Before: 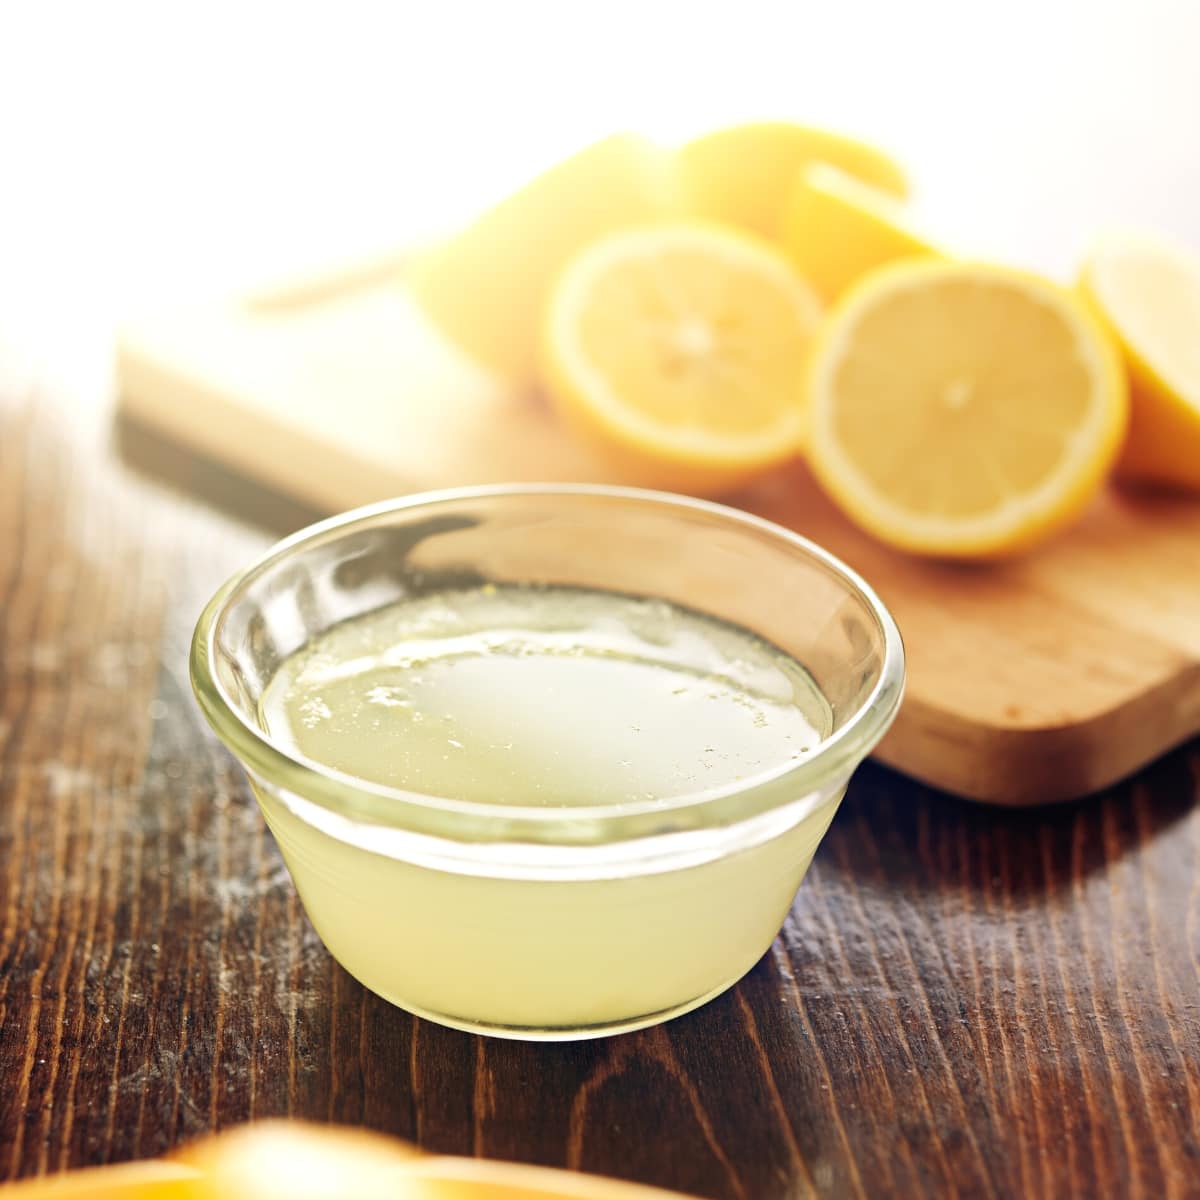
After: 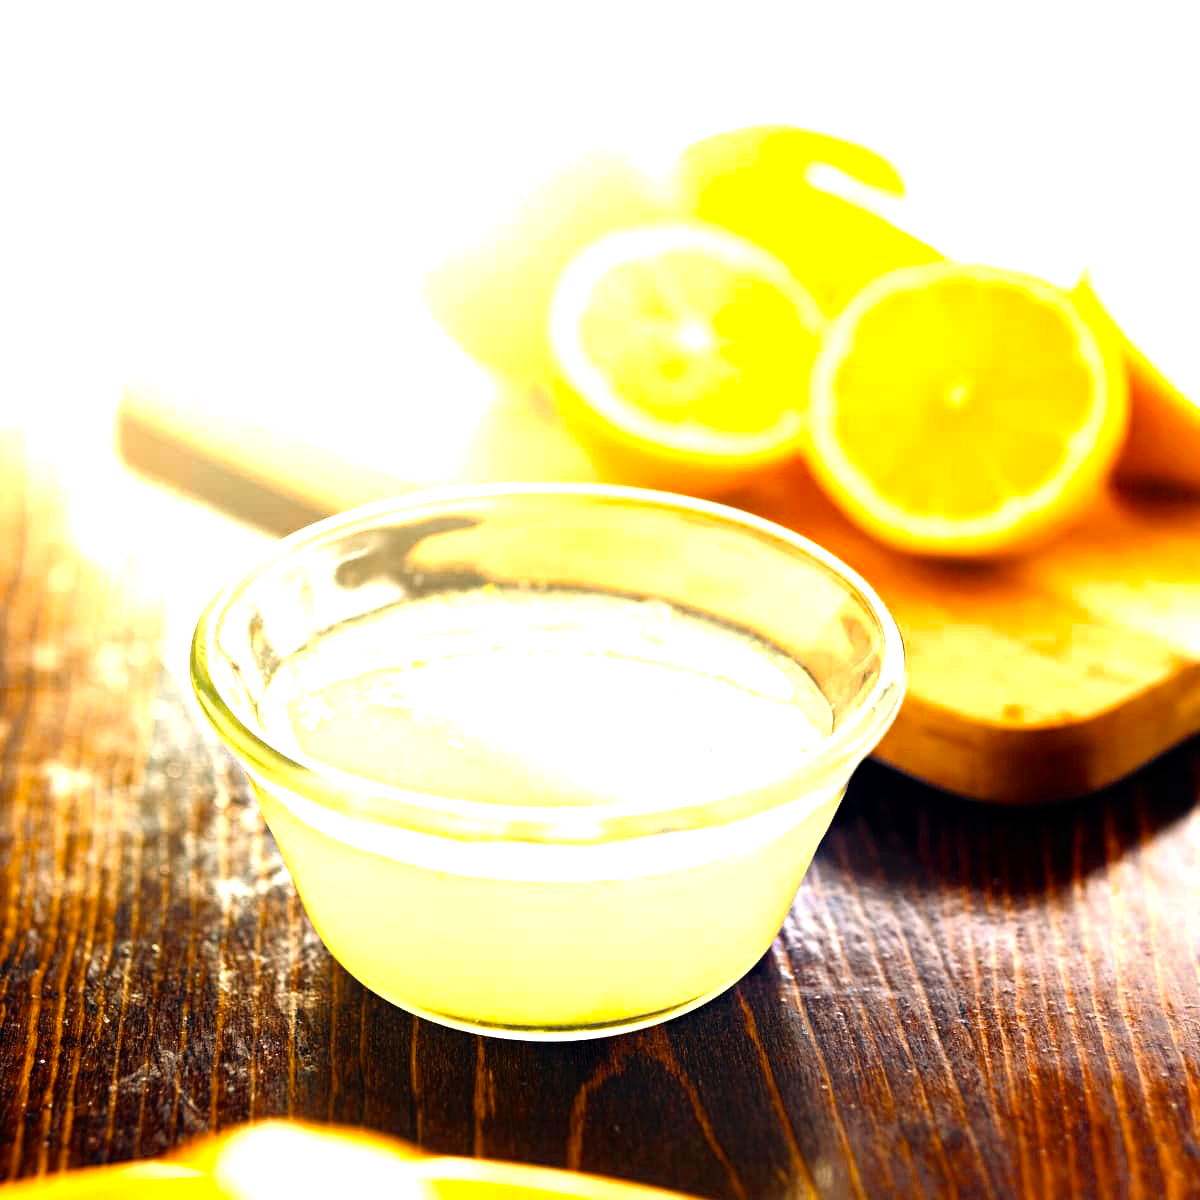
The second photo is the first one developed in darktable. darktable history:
color balance rgb: perceptual saturation grading › global saturation 30.625%, global vibrance 9.851%, contrast 15.522%, saturation formula JzAzBz (2021)
exposure: compensate highlight preservation false
tone equalizer: -8 EV -1.07 EV, -7 EV -0.99 EV, -6 EV -0.887 EV, -5 EV -0.592 EV, -3 EV 0.573 EV, -2 EV 0.866 EV, -1 EV 1.01 EV, +0 EV 1.05 EV
